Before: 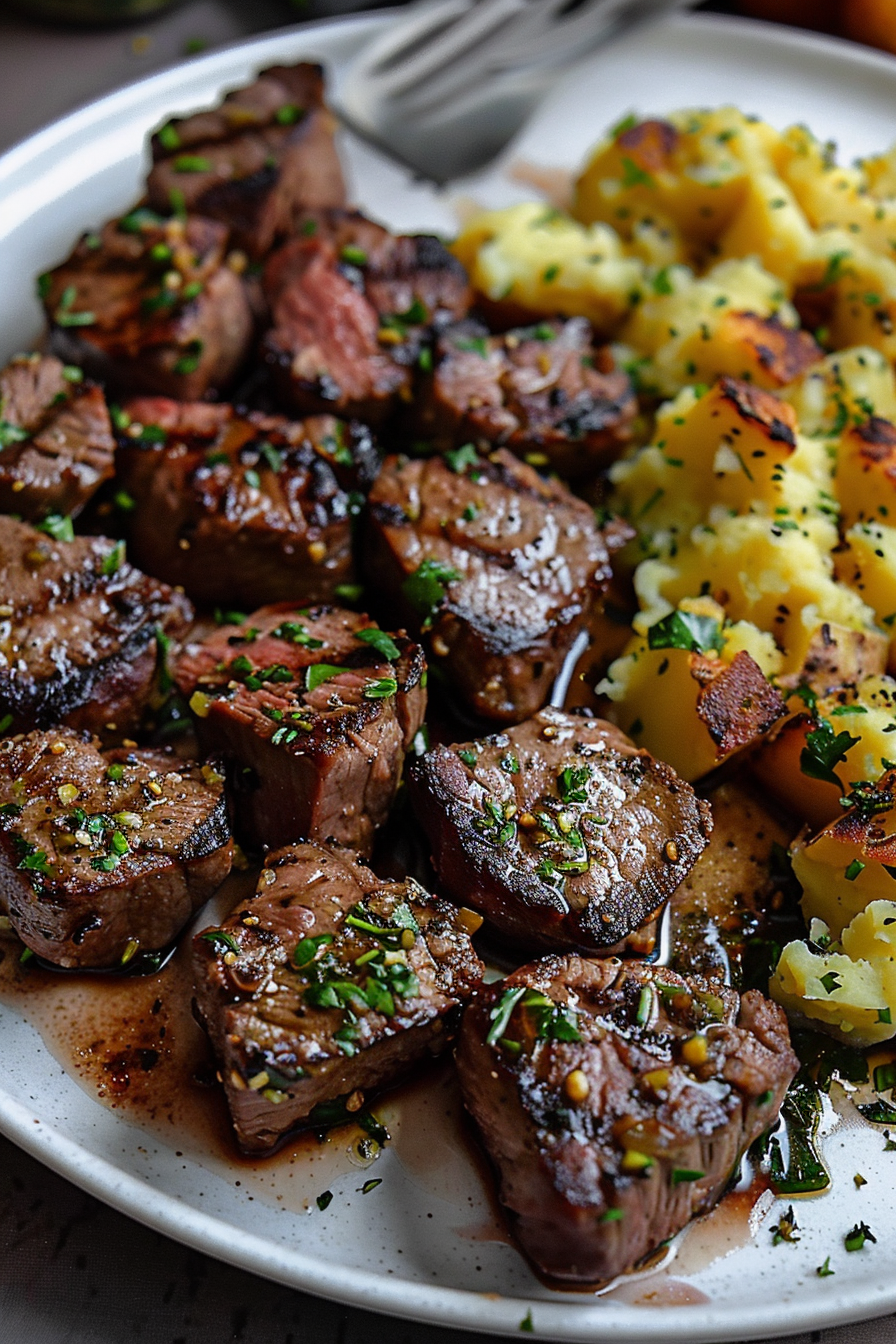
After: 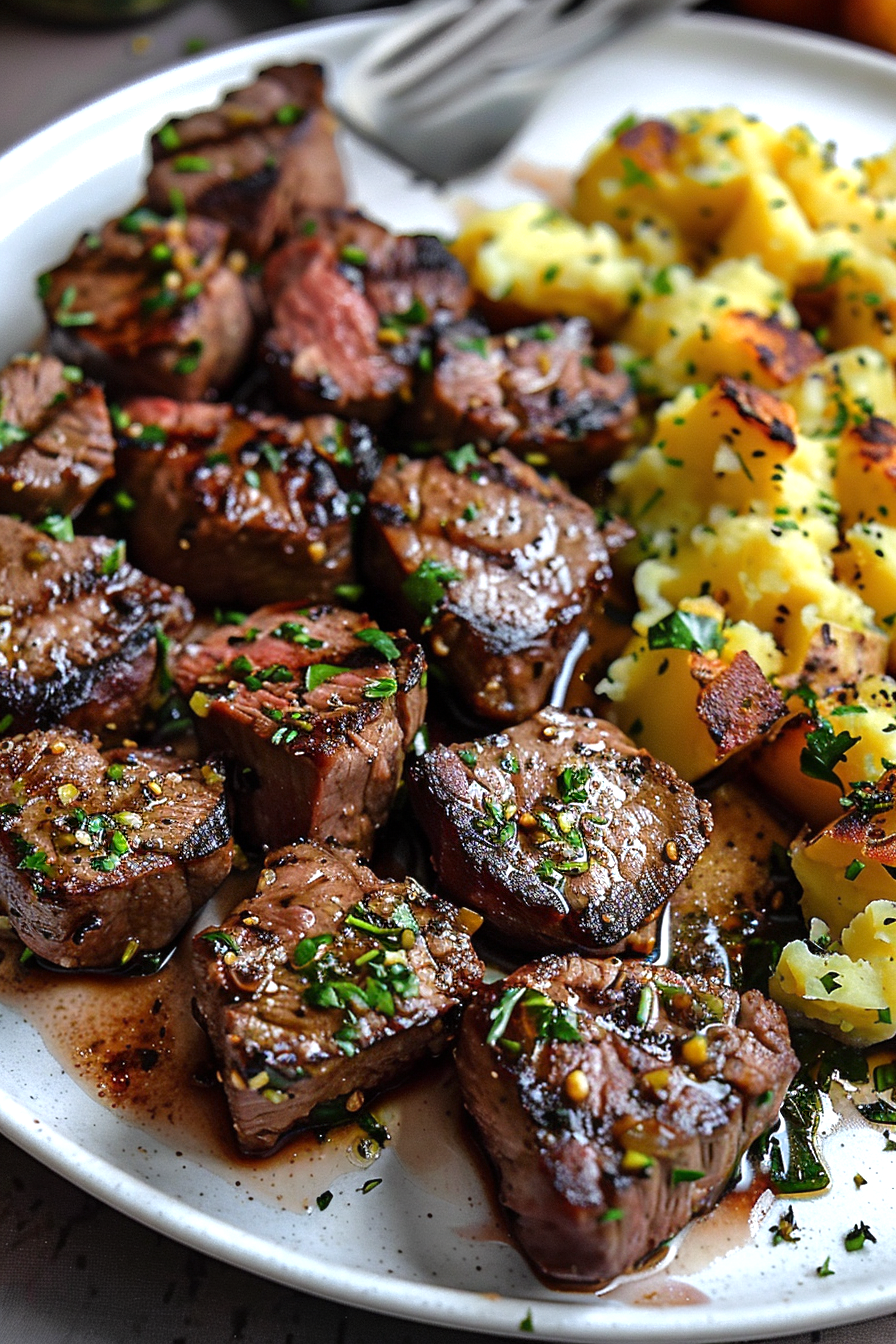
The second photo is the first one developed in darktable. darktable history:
exposure: exposure 0.552 EV, compensate highlight preservation false
